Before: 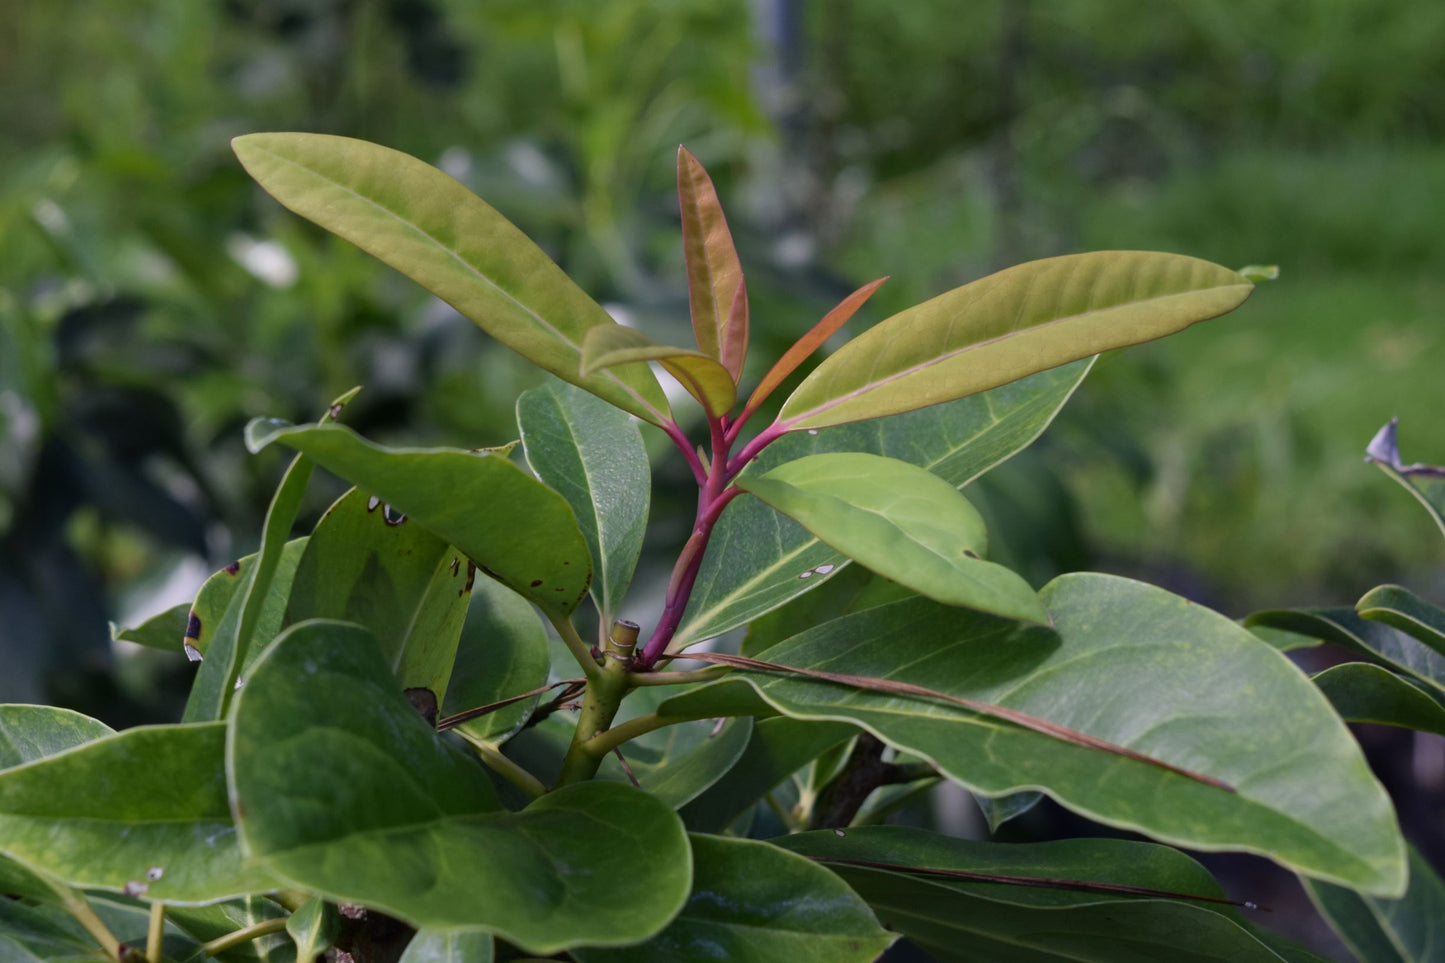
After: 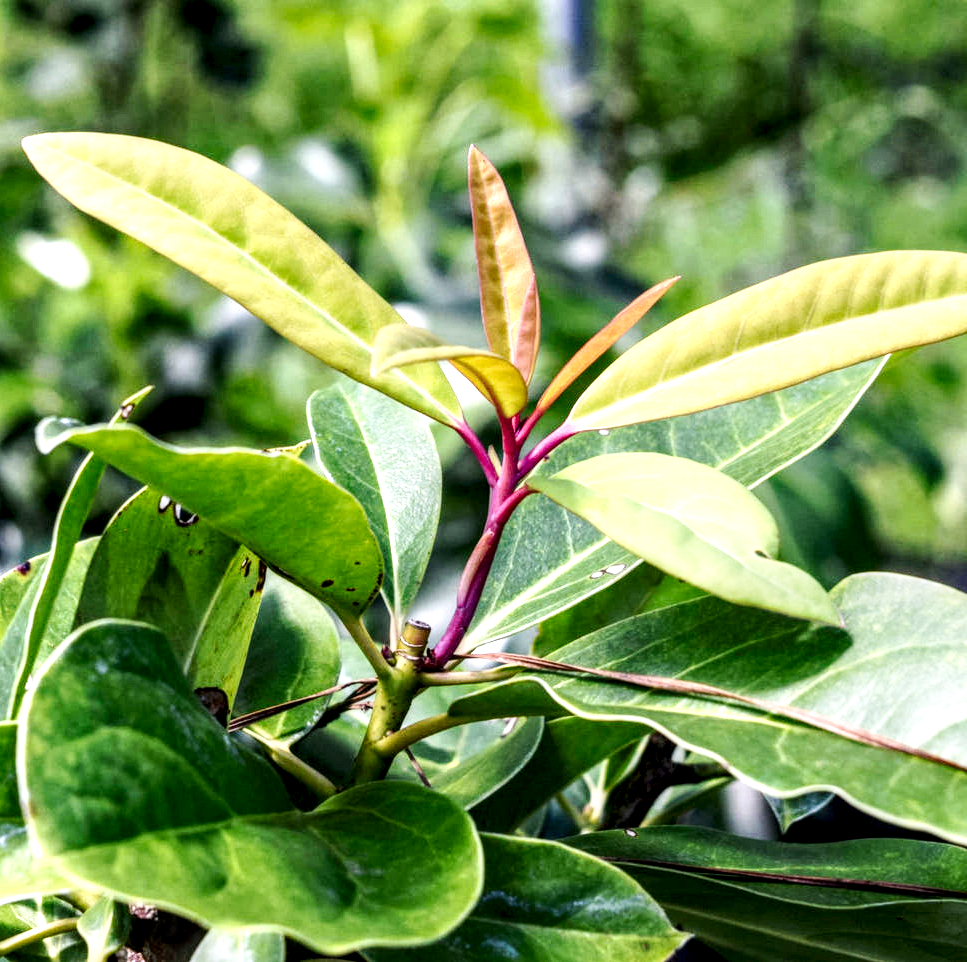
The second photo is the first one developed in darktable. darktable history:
crop and rotate: left 14.472%, right 18.605%
local contrast: highlights 17%, detail 186%
tone curve: curves: ch0 [(0, 0) (0.003, 0.003) (0.011, 0.011) (0.025, 0.026) (0.044, 0.045) (0.069, 0.087) (0.1, 0.141) (0.136, 0.202) (0.177, 0.271) (0.224, 0.357) (0.277, 0.461) (0.335, 0.583) (0.399, 0.685) (0.468, 0.782) (0.543, 0.867) (0.623, 0.927) (0.709, 0.96) (0.801, 0.975) (0.898, 0.987) (1, 1)], preserve colors none
